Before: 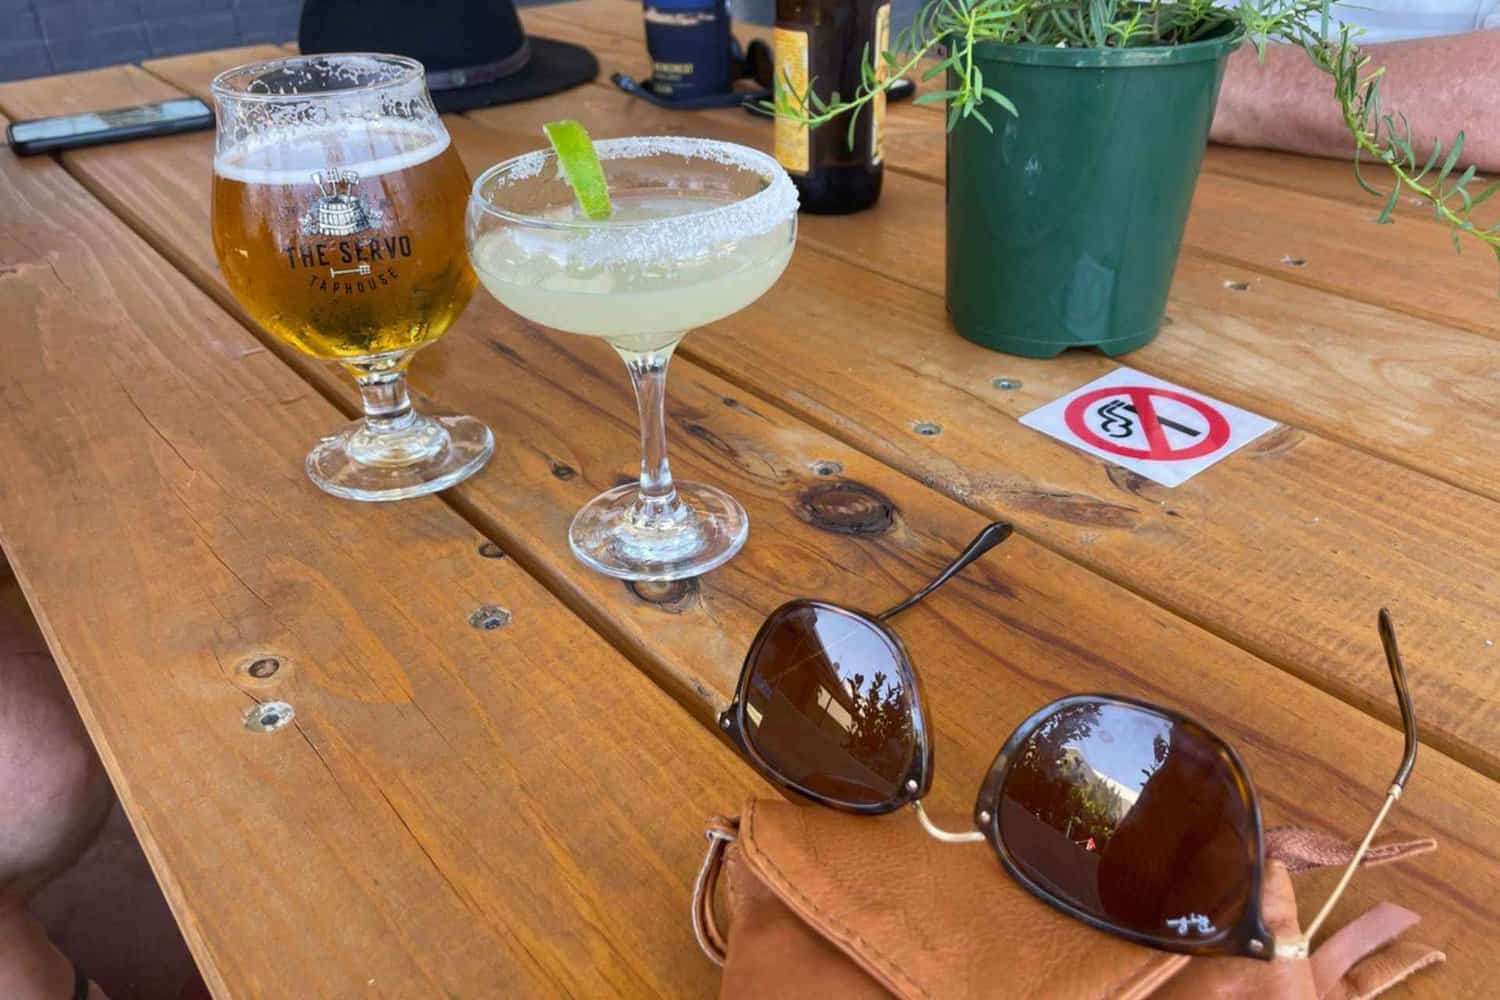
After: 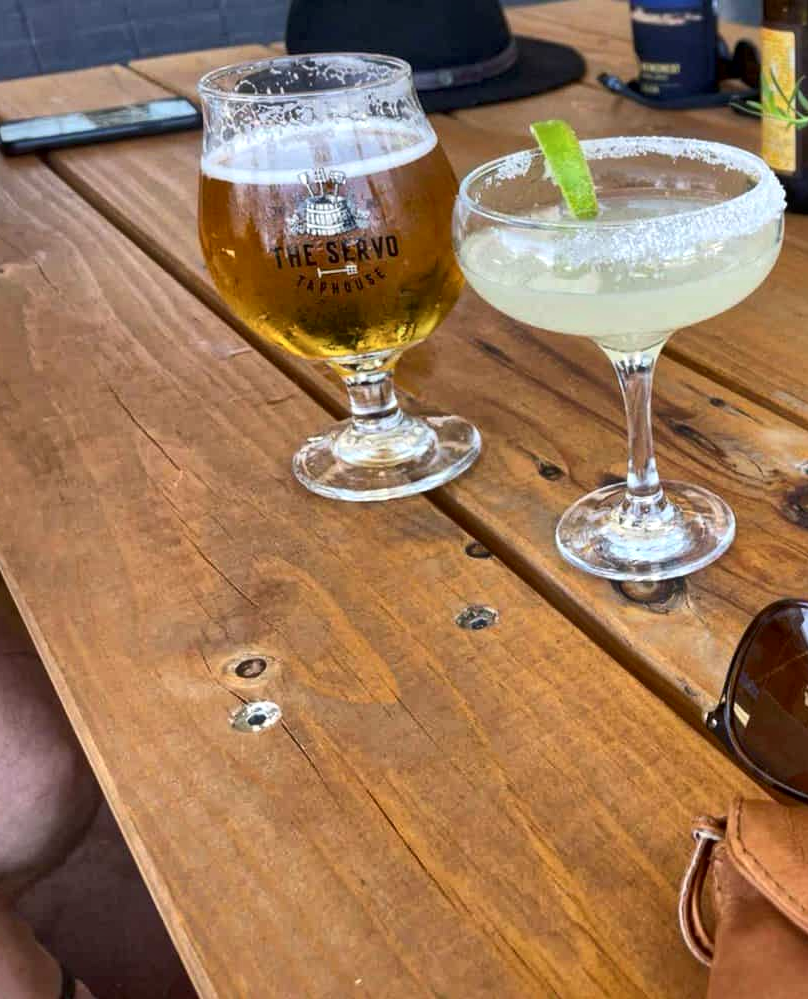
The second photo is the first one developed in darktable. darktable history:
local contrast: mode bilateral grid, contrast 20, coarseness 51, detail 179%, midtone range 0.2
crop: left 0.923%, right 45.159%, bottom 0.09%
